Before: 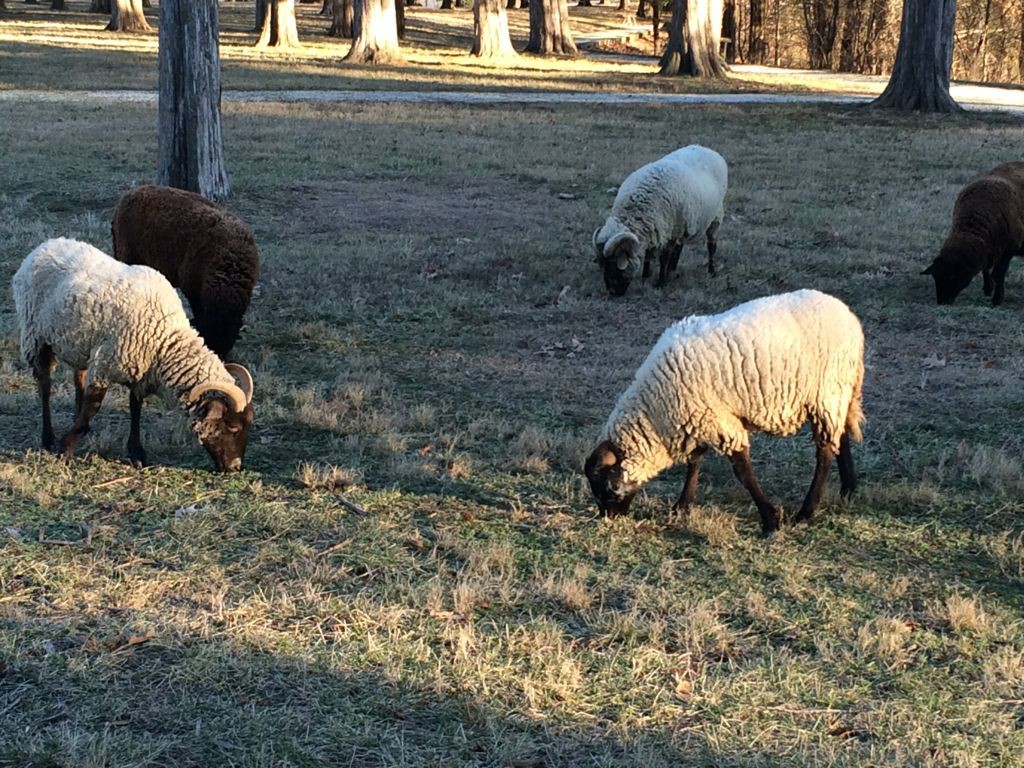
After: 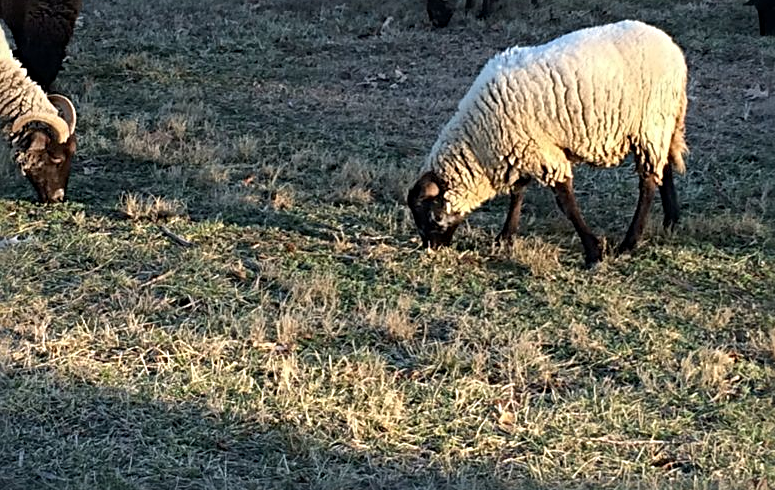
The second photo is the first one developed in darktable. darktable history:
crop and rotate: left 17.299%, top 35.115%, right 7.015%, bottom 1.024%
rgb levels: preserve colors max RGB
sharpen: radius 4
